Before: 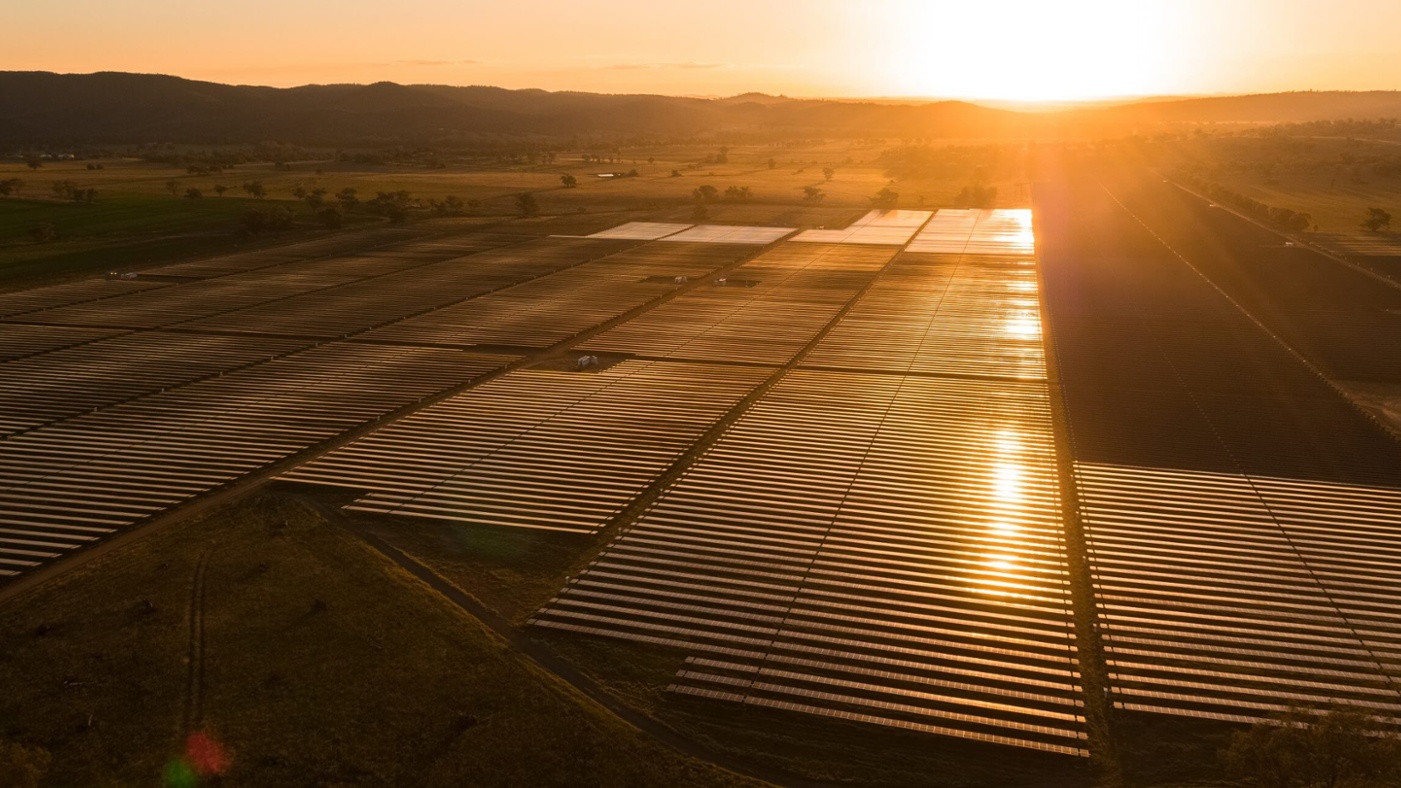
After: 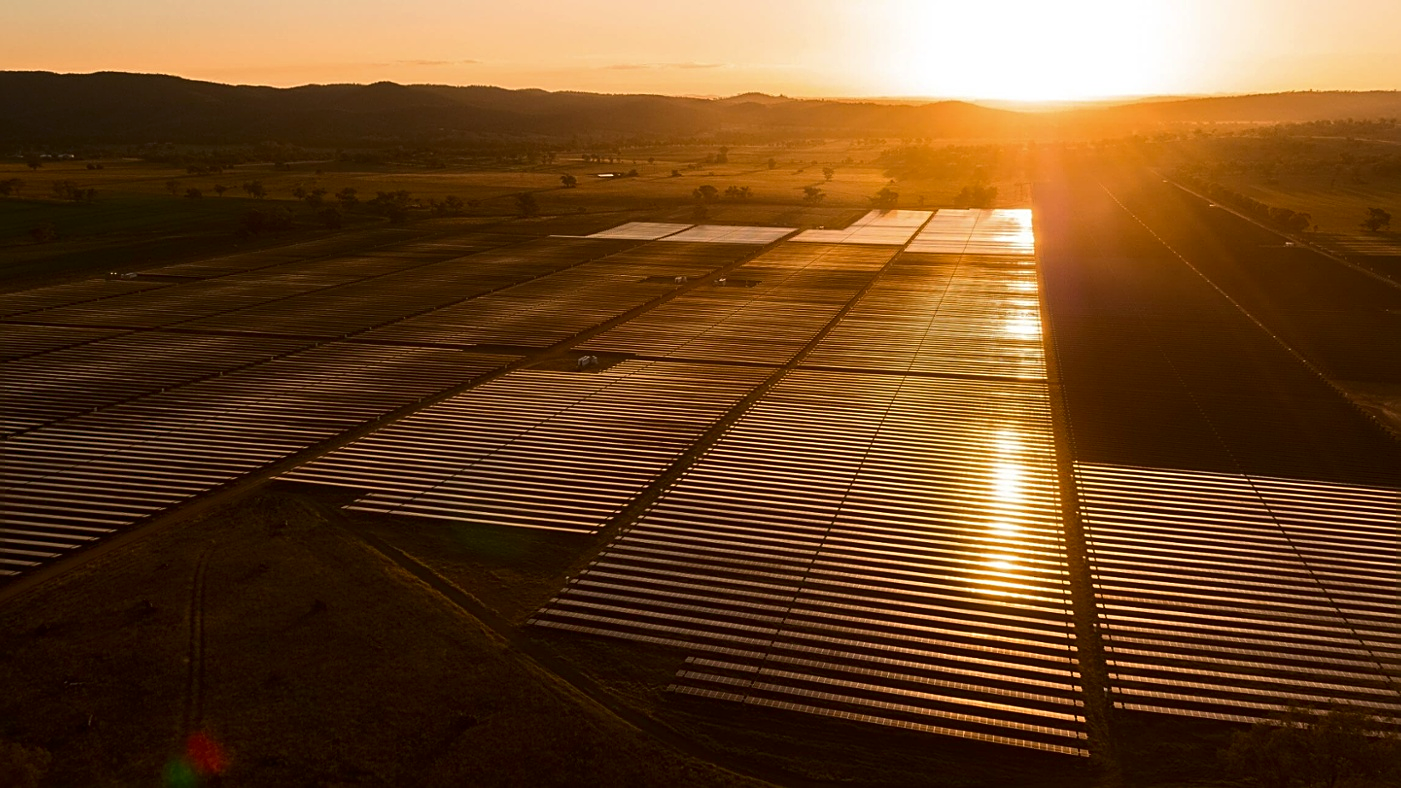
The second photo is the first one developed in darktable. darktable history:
rgb levels: preserve colors max RGB
contrast brightness saturation: contrast 0.07, brightness -0.13, saturation 0.06
sharpen: on, module defaults
